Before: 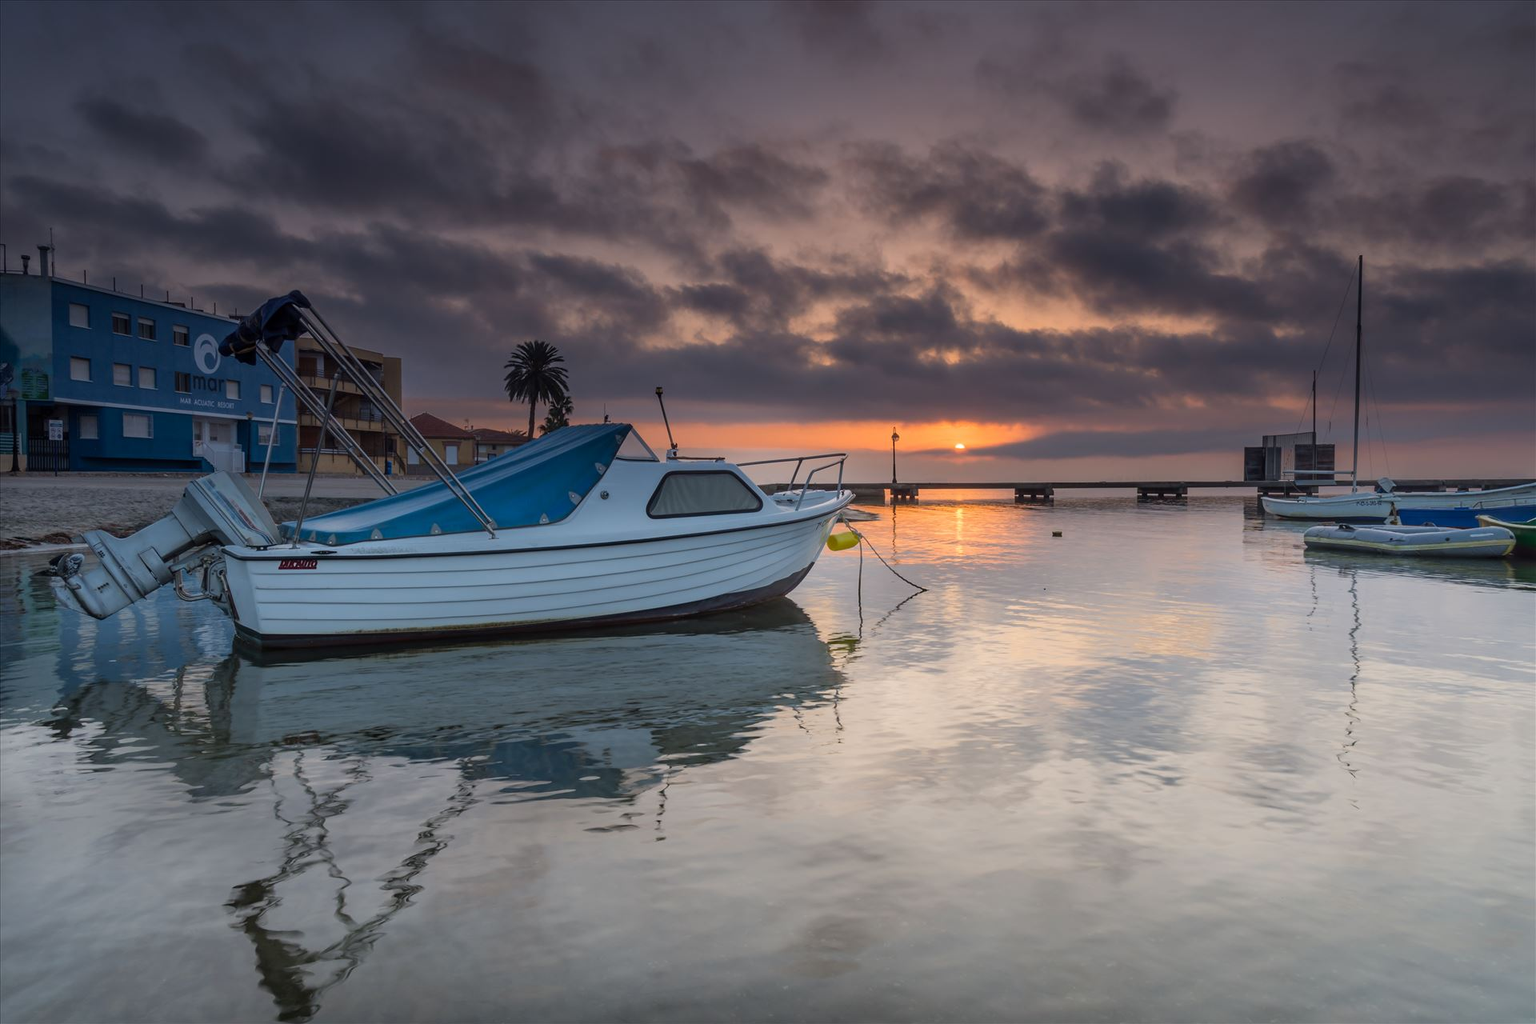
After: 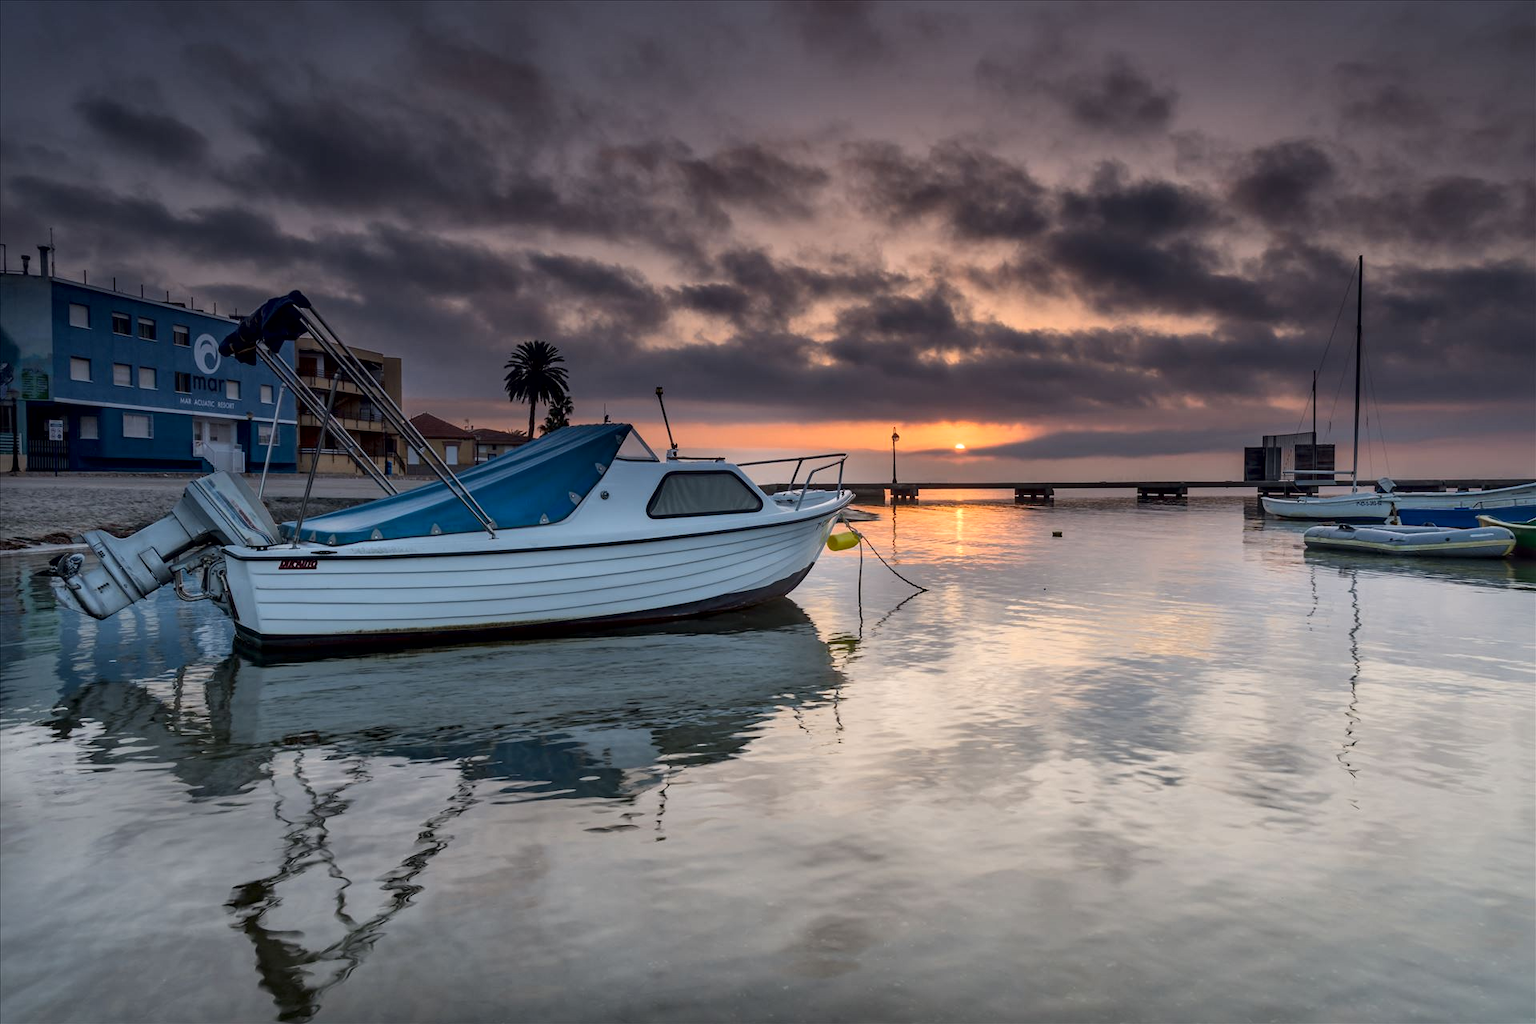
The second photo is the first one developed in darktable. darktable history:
local contrast: mode bilateral grid, contrast 24, coarseness 61, detail 152%, midtone range 0.2
